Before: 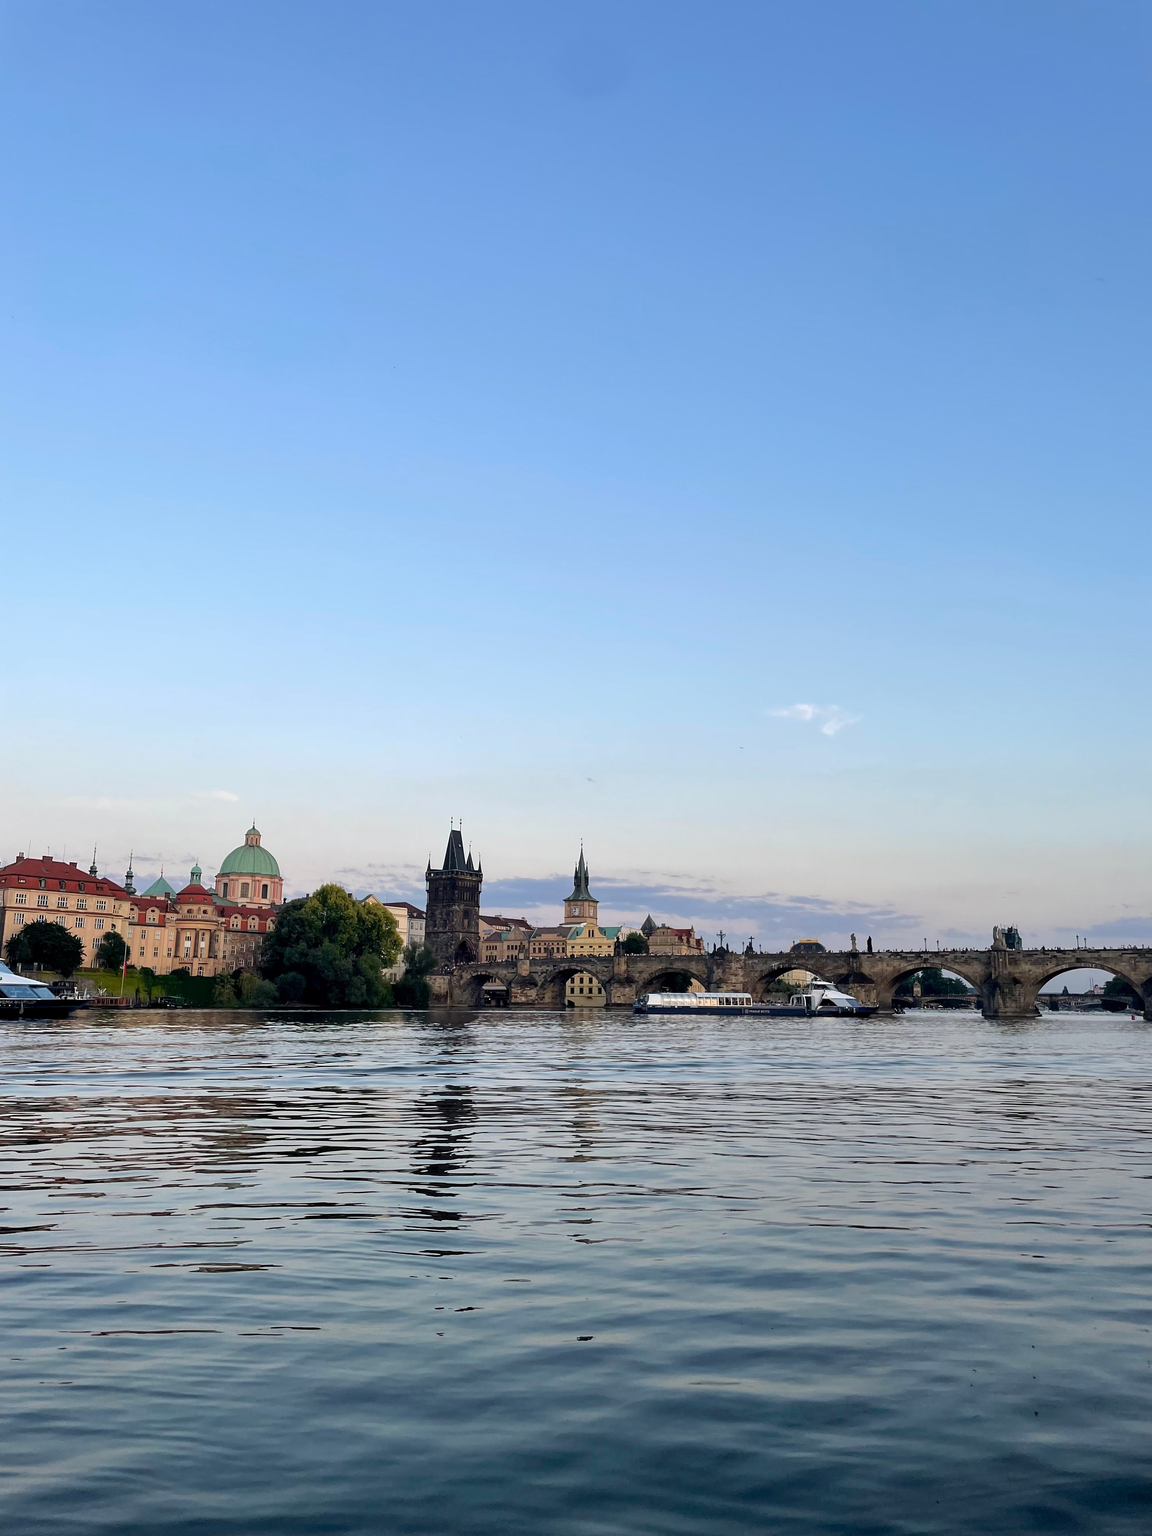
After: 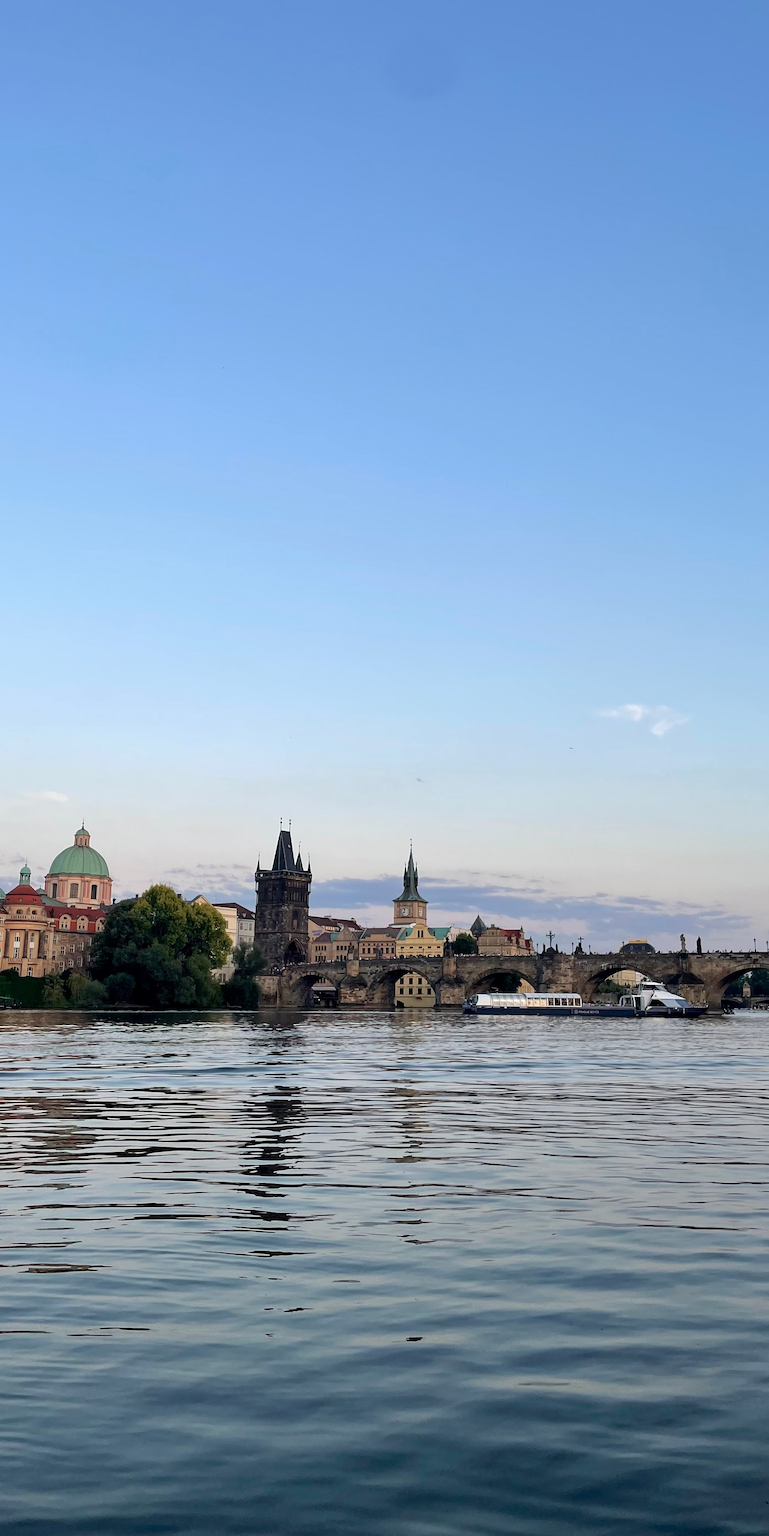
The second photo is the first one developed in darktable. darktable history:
crop and rotate: left 14.879%, right 18.298%
